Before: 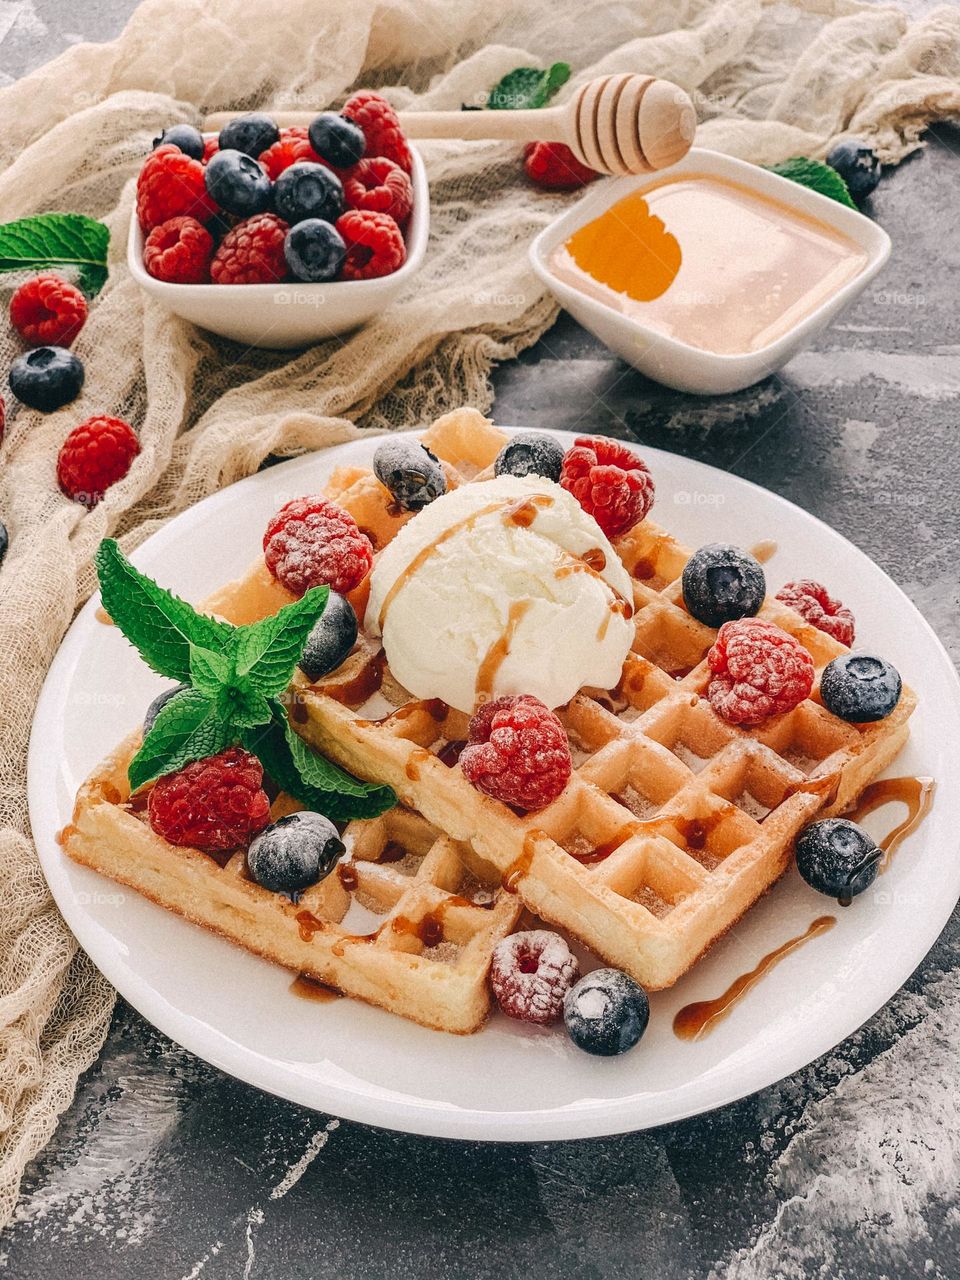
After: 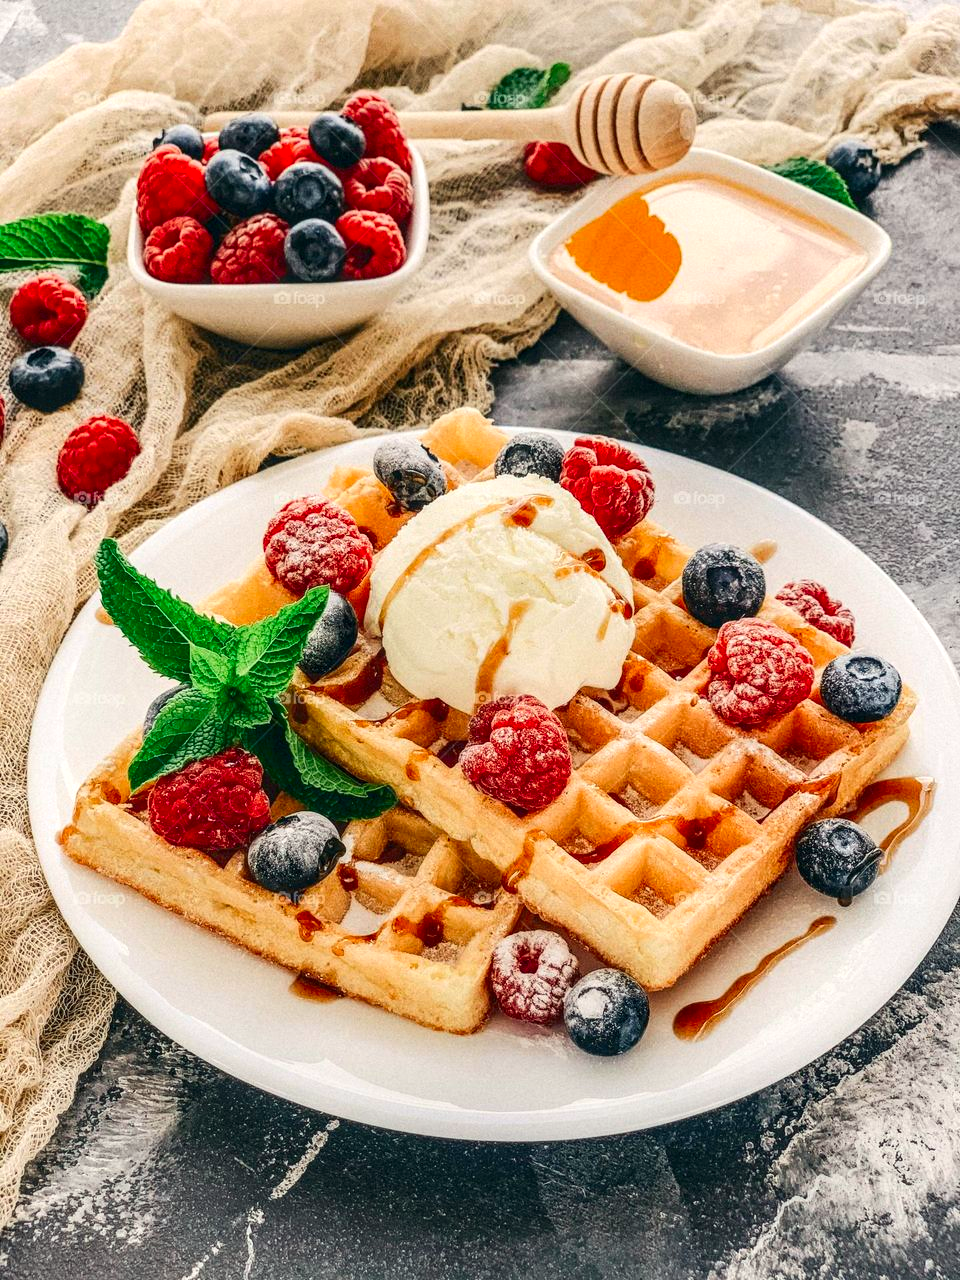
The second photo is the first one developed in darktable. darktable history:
color correction: highlights a* -2.69, highlights b* 2.41
contrast brightness saturation: contrast 0.177, saturation 0.306
exposure: exposure 0.086 EV, compensate highlight preservation false
local contrast: on, module defaults
